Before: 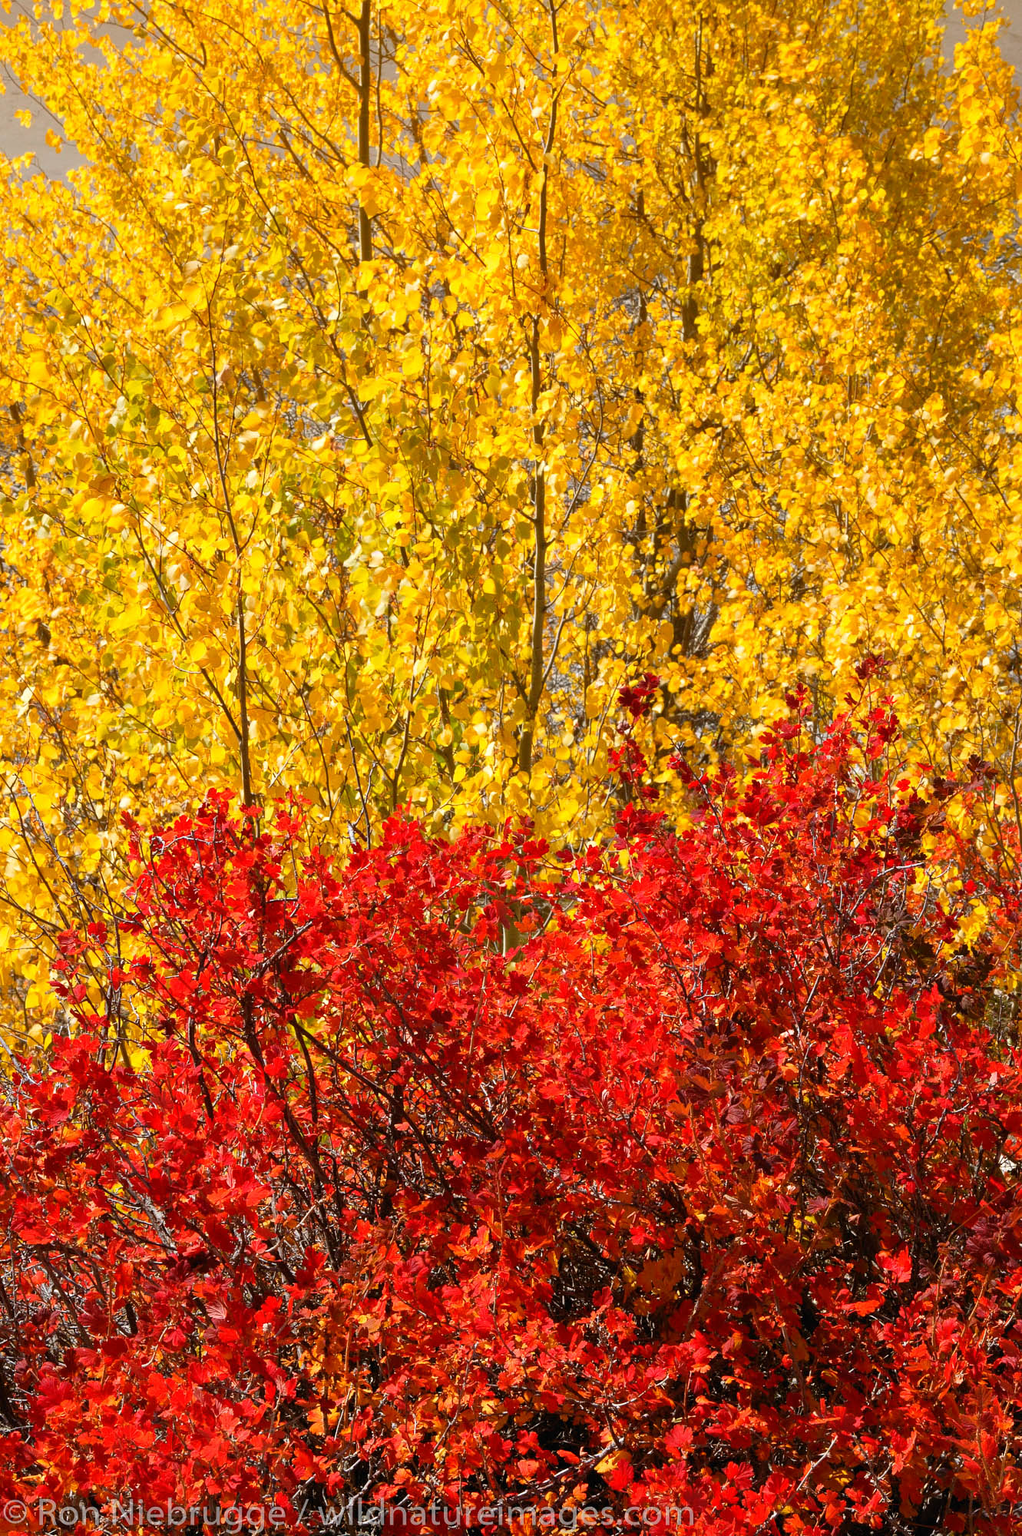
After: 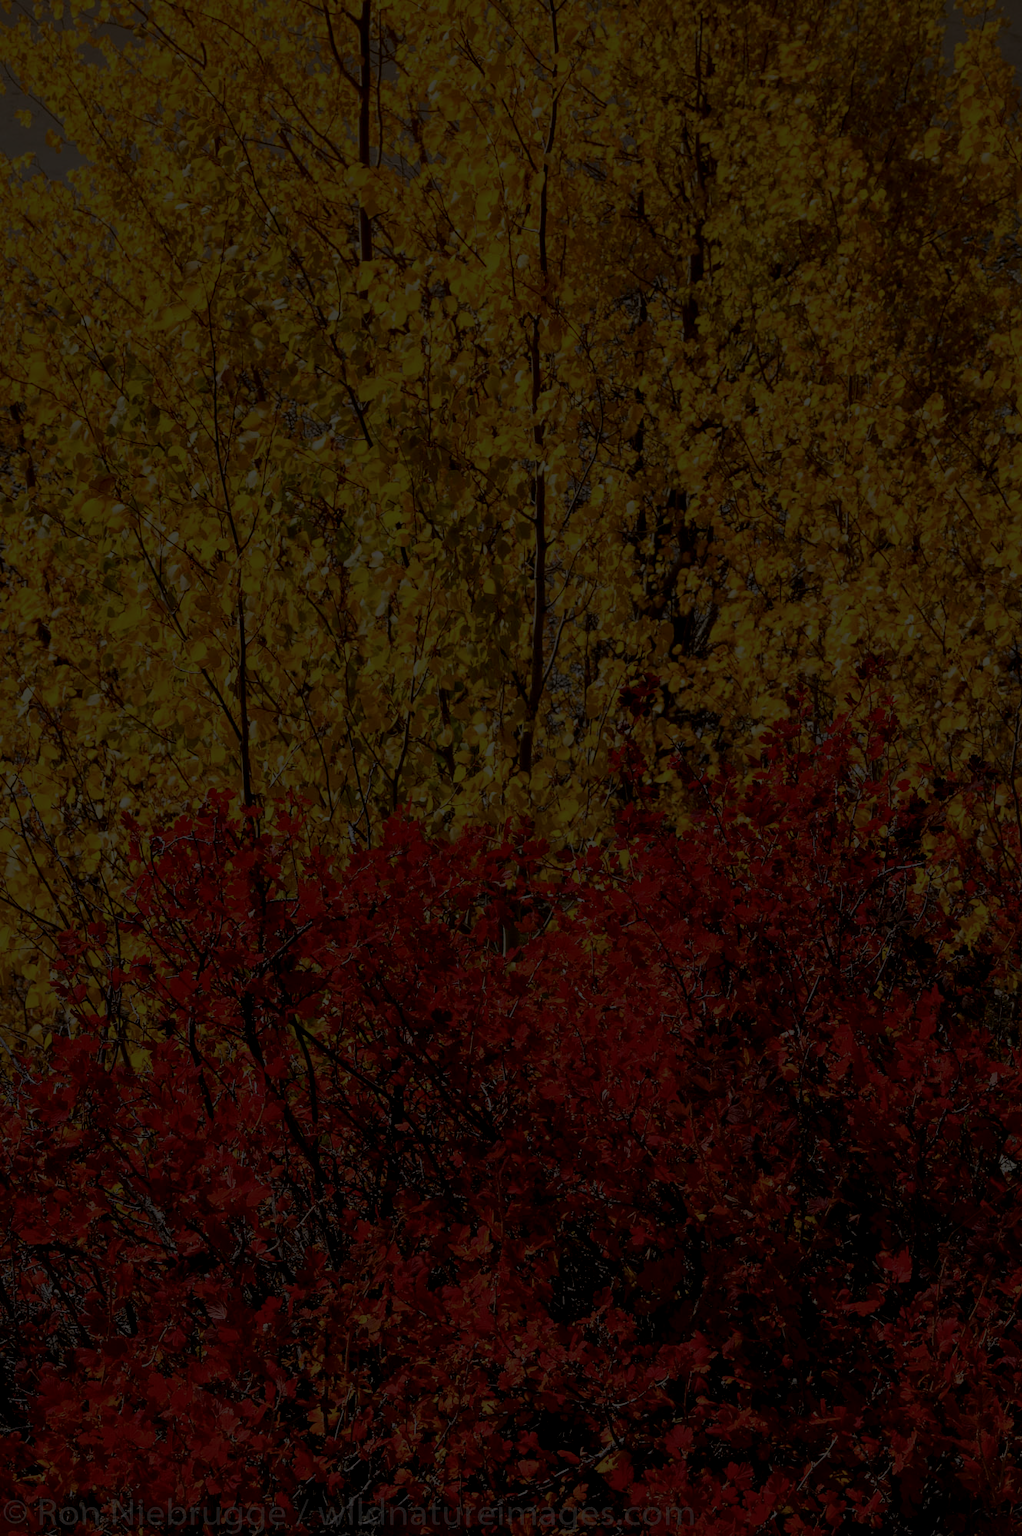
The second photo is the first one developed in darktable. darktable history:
exposure: exposure 0.435 EV, compensate exposure bias true, compensate highlight preservation false
local contrast: on, module defaults
